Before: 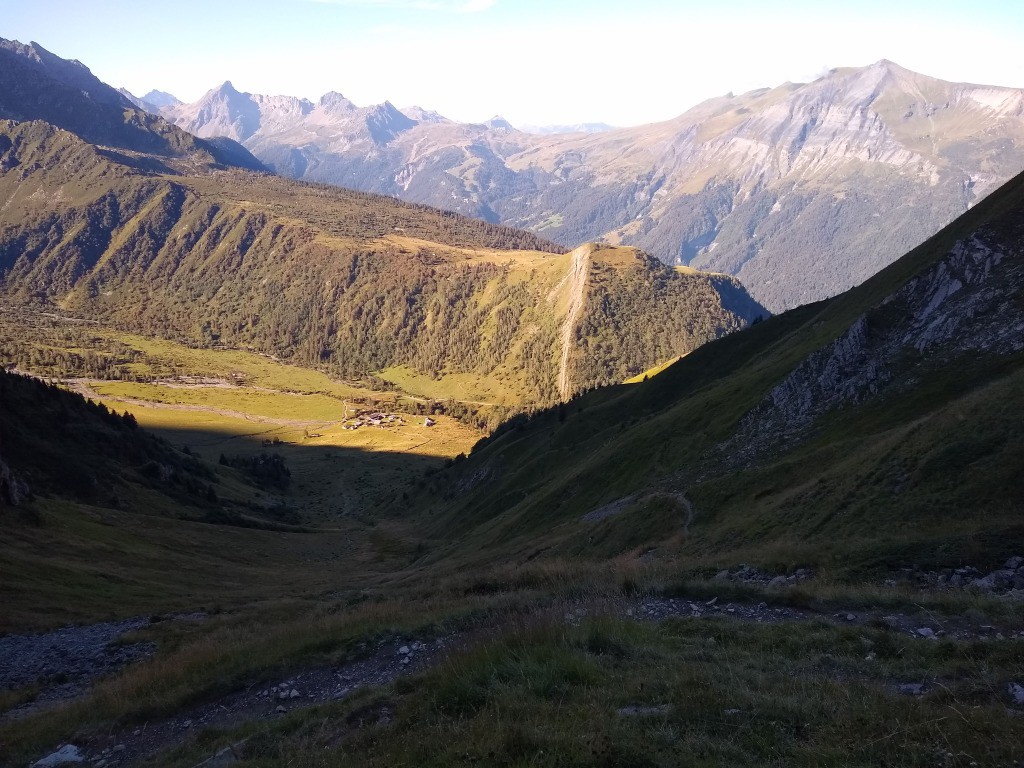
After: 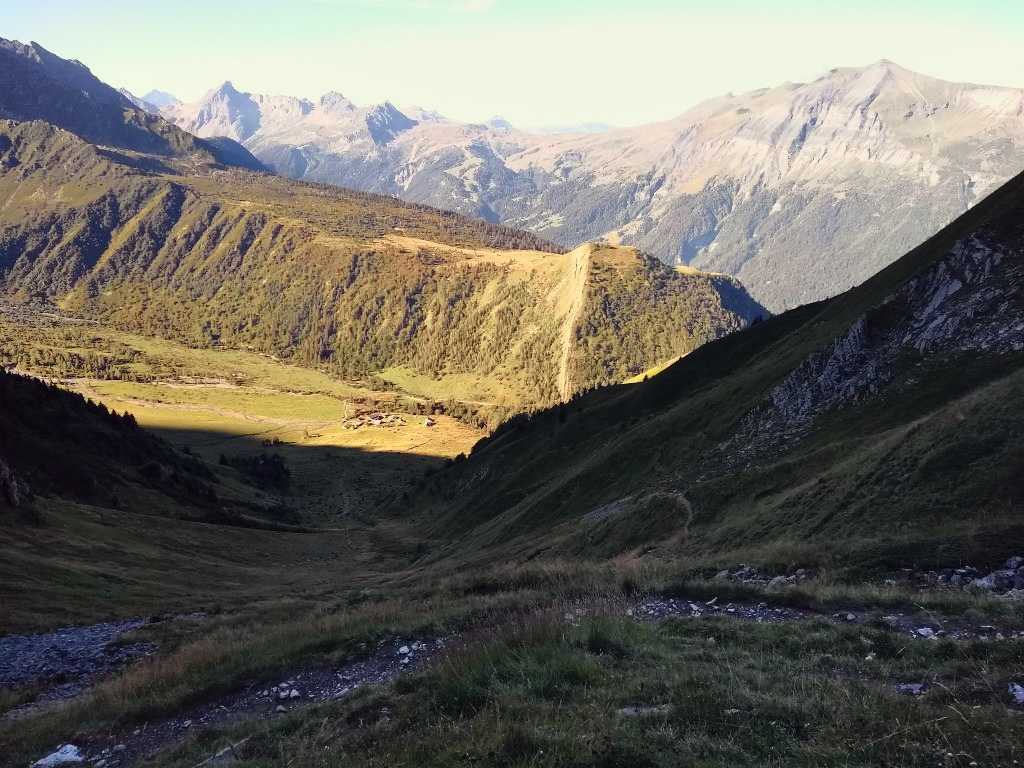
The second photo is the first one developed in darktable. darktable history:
tone curve: curves: ch0 [(0, 0) (0.105, 0.08) (0.195, 0.18) (0.283, 0.288) (0.384, 0.419) (0.485, 0.531) (0.638, 0.69) (0.795, 0.879) (1, 0.977)]; ch1 [(0, 0) (0.161, 0.092) (0.35, 0.33) (0.379, 0.401) (0.456, 0.469) (0.498, 0.503) (0.531, 0.537) (0.596, 0.621) (0.635, 0.655) (1, 1)]; ch2 [(0, 0) (0.371, 0.362) (0.437, 0.437) (0.483, 0.484) (0.53, 0.515) (0.56, 0.58) (0.622, 0.606) (1, 1)], color space Lab, independent channels, preserve colors none
color correction: highlights a* -5.9, highlights b* 11.31
shadows and highlights: shadows 52.57, soften with gaussian
